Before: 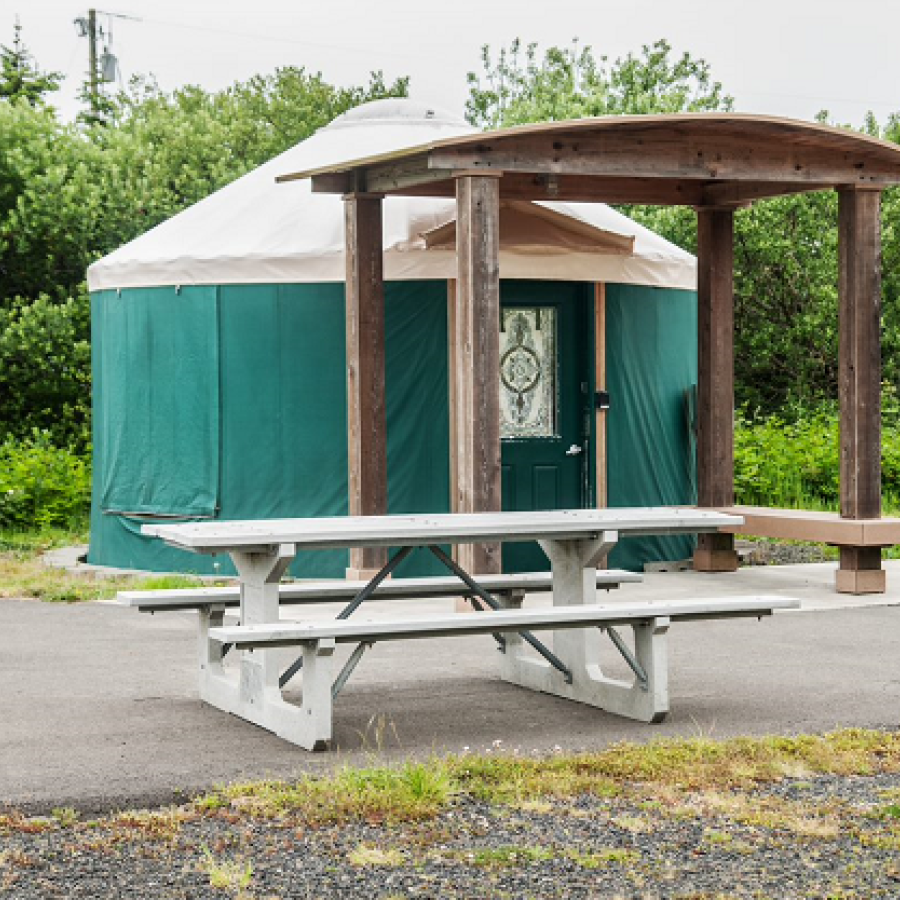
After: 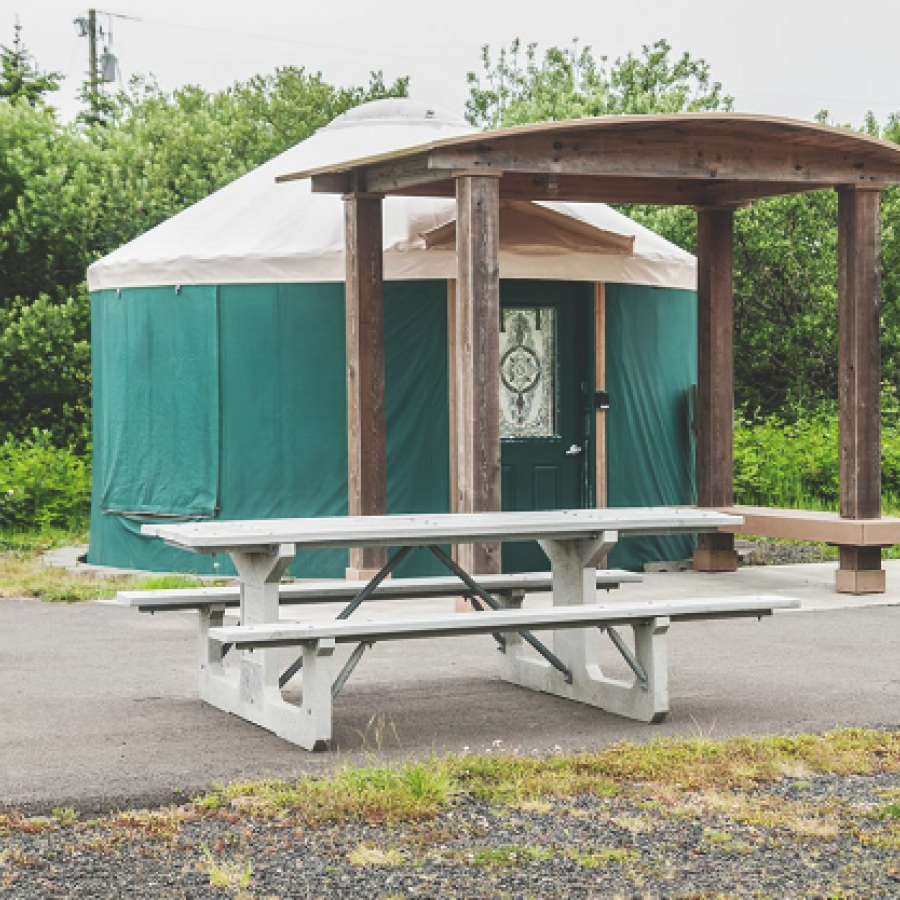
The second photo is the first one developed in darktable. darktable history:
exposure: black level correction -0.022, exposure -0.031 EV, compensate highlight preservation false
